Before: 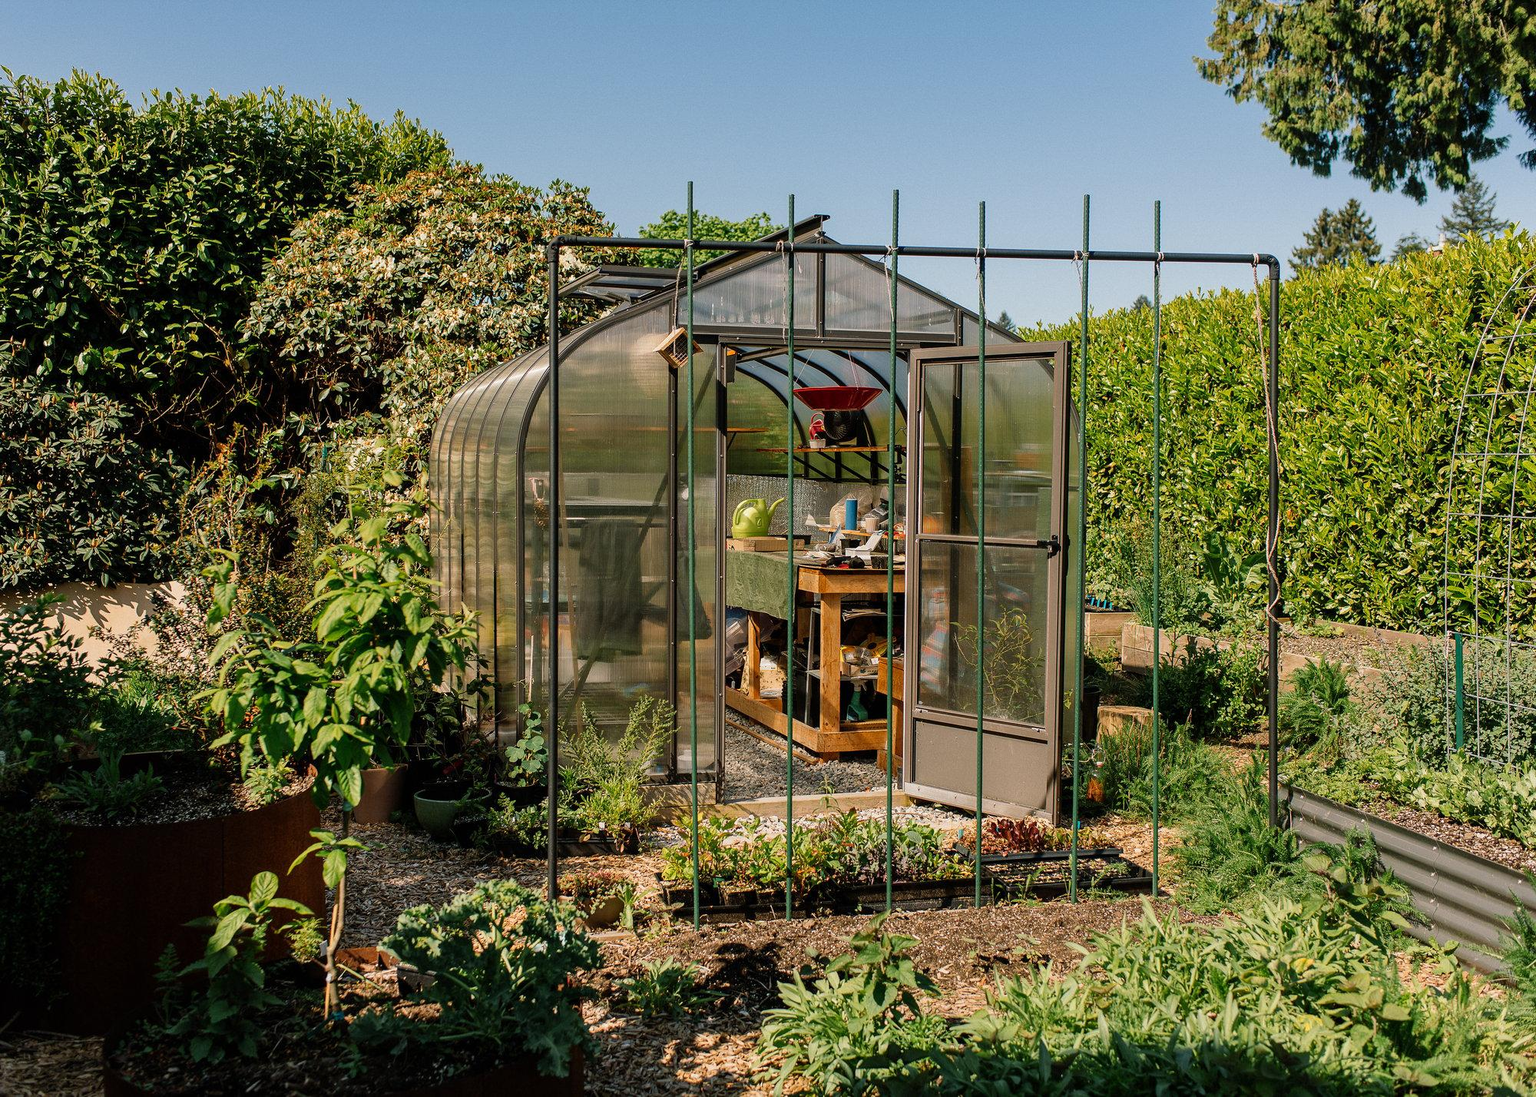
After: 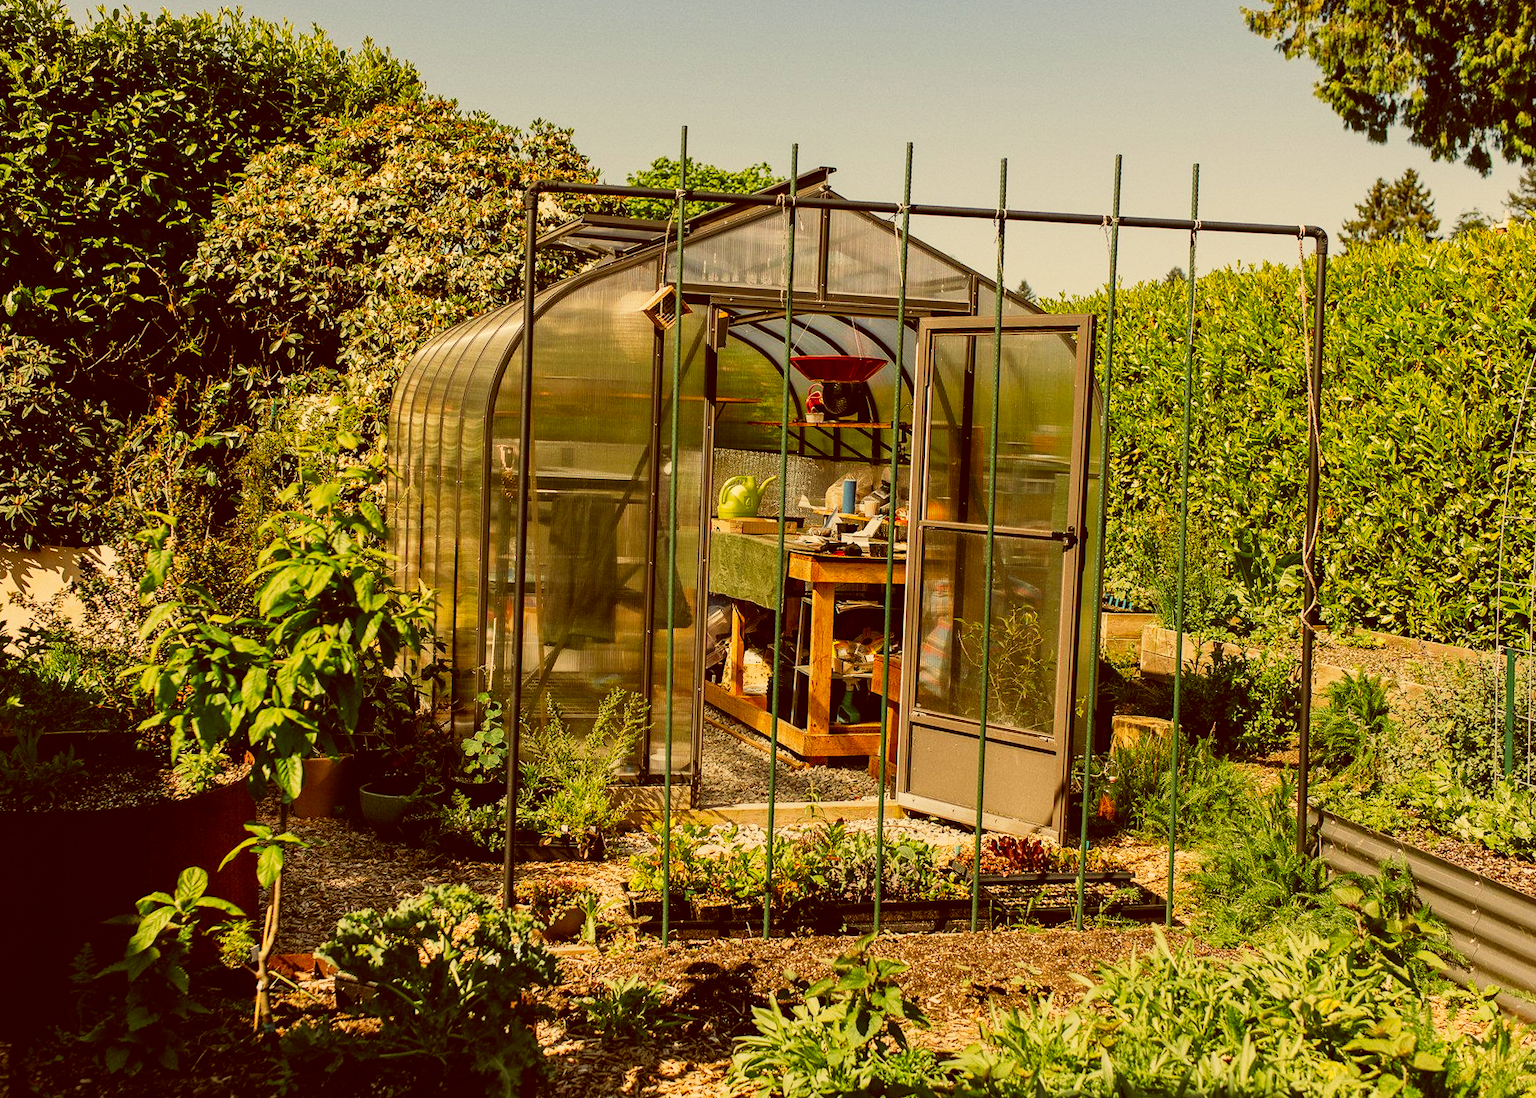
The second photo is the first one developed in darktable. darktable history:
color correction: highlights a* 1.17, highlights b* 24.25, shadows a* 16.23, shadows b* 24.18
tone curve: curves: ch0 [(0, 0.013) (0.104, 0.103) (0.258, 0.267) (0.448, 0.487) (0.709, 0.794) (0.895, 0.915) (0.994, 0.971)]; ch1 [(0, 0) (0.335, 0.298) (0.446, 0.413) (0.488, 0.484) (0.515, 0.508) (0.584, 0.623) (0.635, 0.661) (1, 1)]; ch2 [(0, 0) (0.314, 0.306) (0.436, 0.447) (0.502, 0.503) (0.538, 0.541) (0.568, 0.603) (0.641, 0.635) (0.717, 0.701) (1, 1)], preserve colors none
crop and rotate: angle -1.87°, left 3.081%, top 3.901%, right 1.645%, bottom 0.641%
exposure: exposure -0.052 EV, compensate highlight preservation false
